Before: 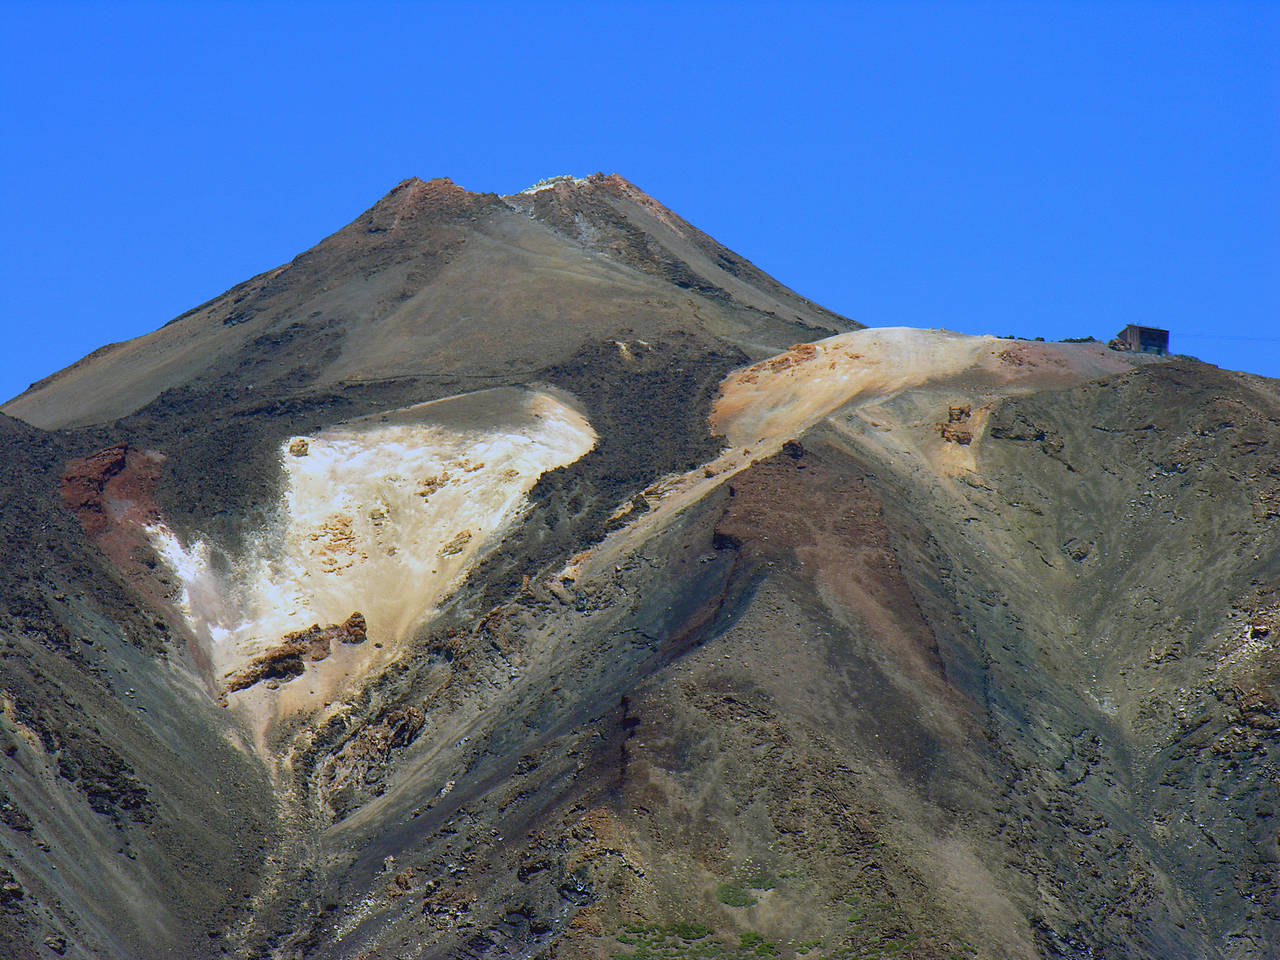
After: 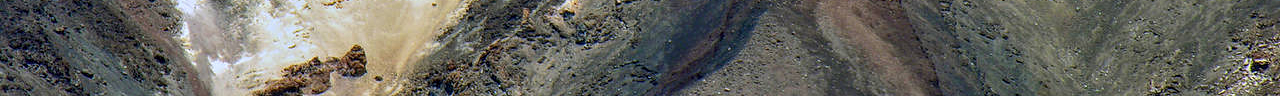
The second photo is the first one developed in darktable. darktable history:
crop and rotate: top 59.084%, bottom 30.916%
local contrast: detail 144%
